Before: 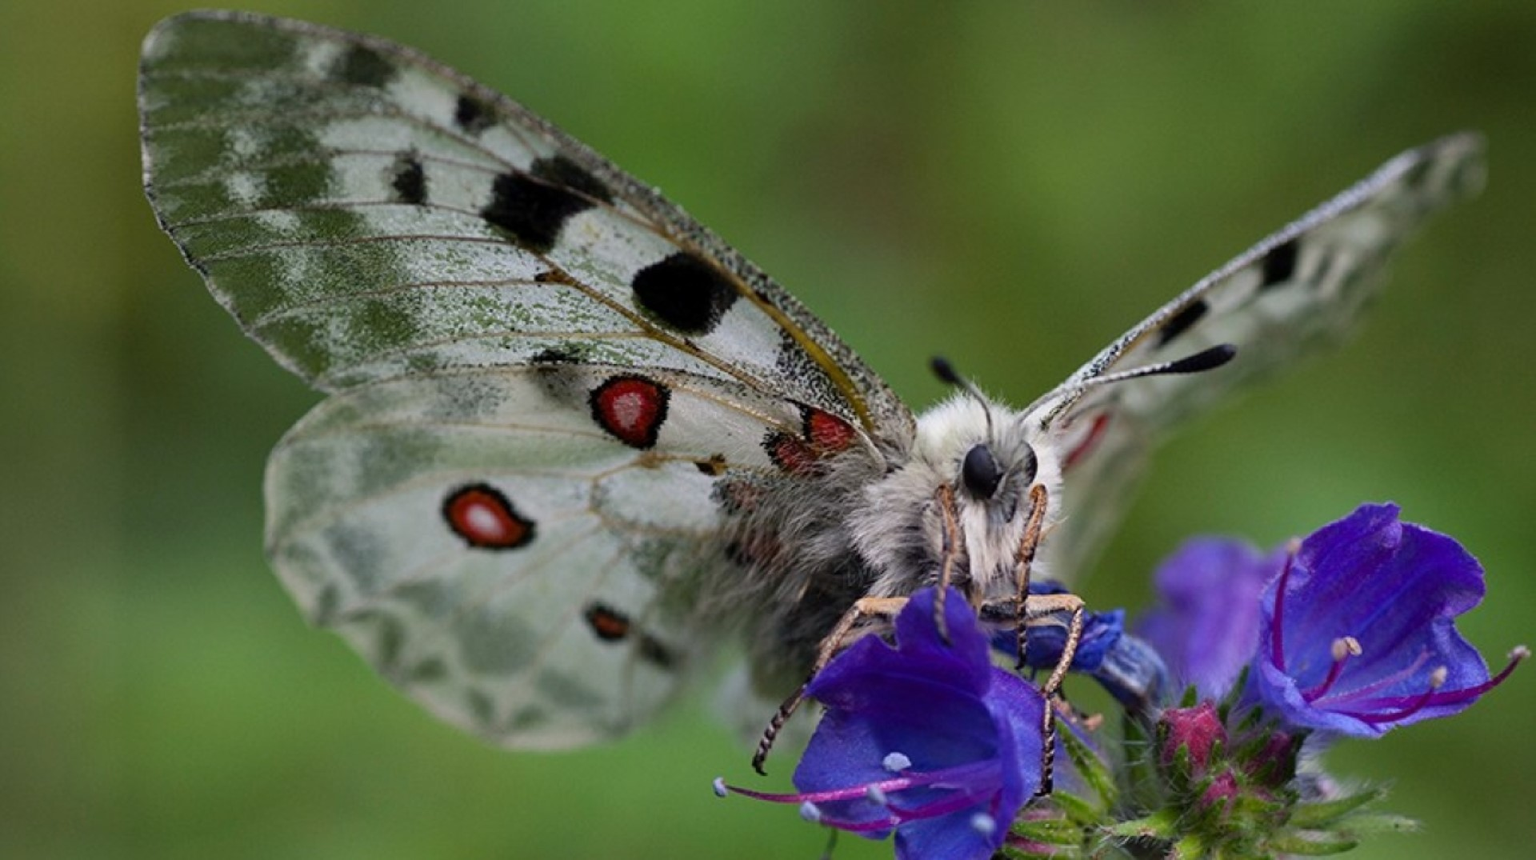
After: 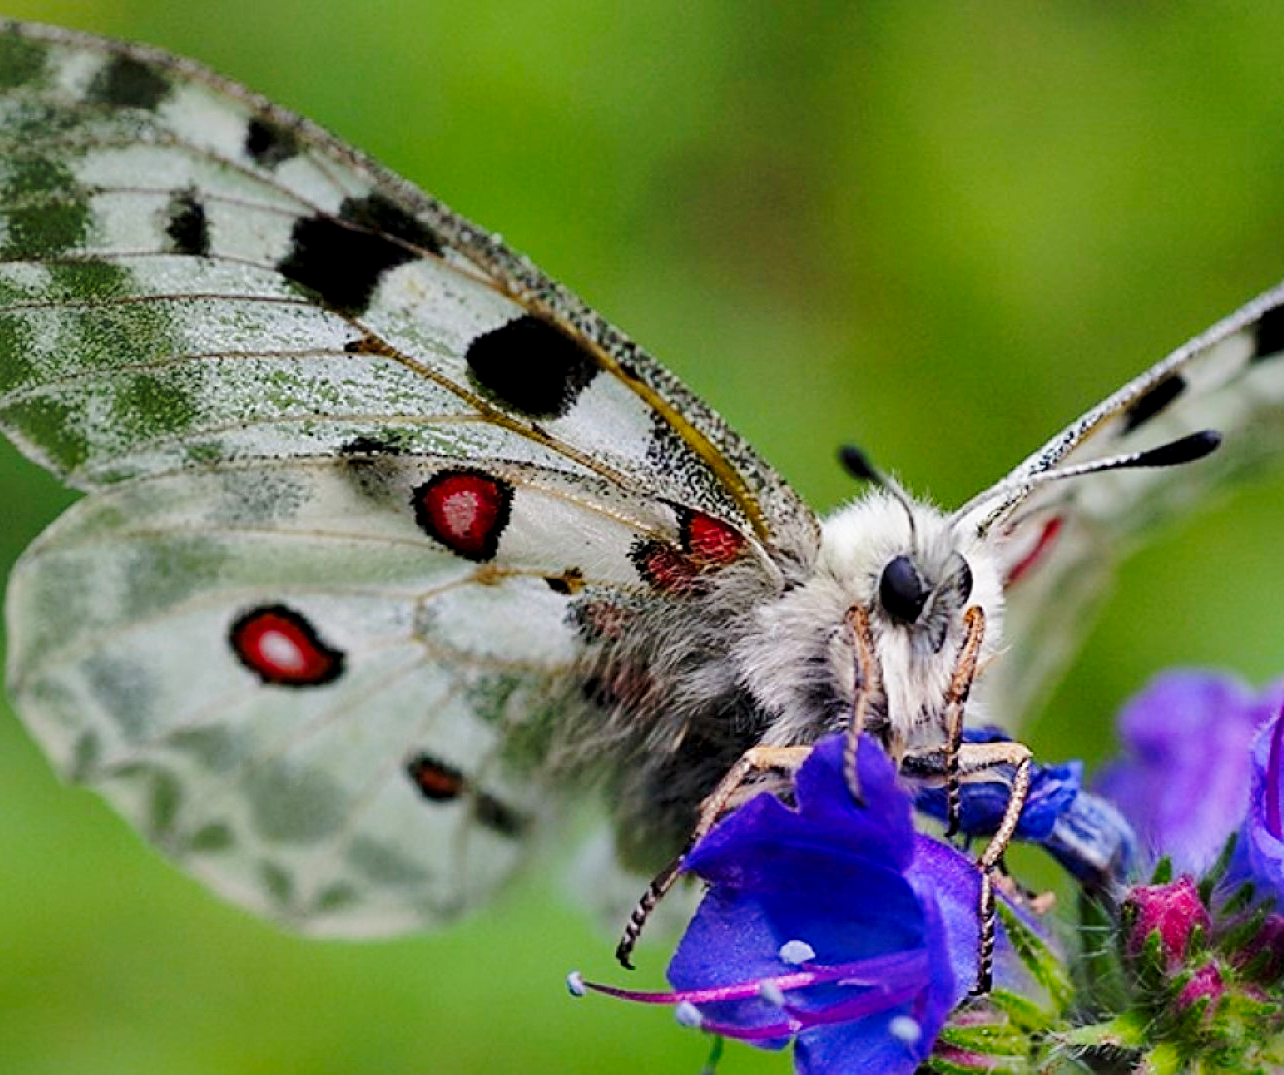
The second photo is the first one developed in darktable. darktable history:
shadows and highlights: shadows 39.45, highlights -59.93
sharpen: on, module defaults
crop: left 16.887%, right 16.22%
exposure: black level correction 0.005, exposure 0.016 EV, compensate exposure bias true, compensate highlight preservation false
base curve: curves: ch0 [(0, 0) (0.036, 0.037) (0.121, 0.228) (0.46, 0.76) (0.859, 0.983) (1, 1)], preserve colors none
